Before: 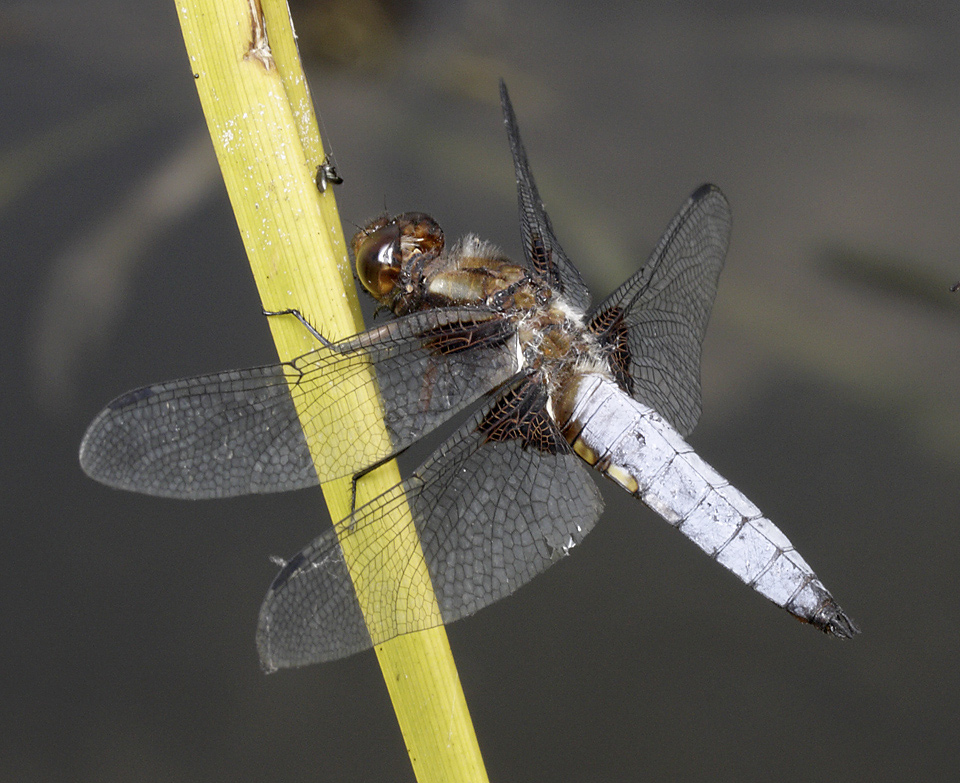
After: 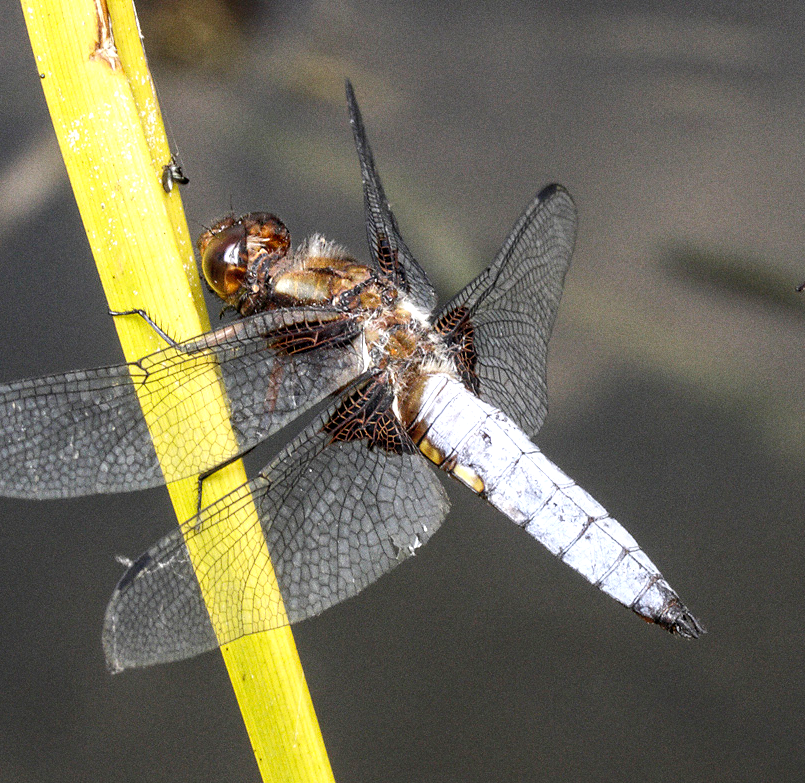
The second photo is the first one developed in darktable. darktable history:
contrast brightness saturation: contrast 0.07, brightness 0.08, saturation 0.18
exposure: exposure 0.131 EV, compensate highlight preservation false
tone equalizer: -8 EV -0.417 EV, -7 EV -0.389 EV, -6 EV -0.333 EV, -5 EV -0.222 EV, -3 EV 0.222 EV, -2 EV 0.333 EV, -1 EV 0.389 EV, +0 EV 0.417 EV, edges refinement/feathering 500, mask exposure compensation -1.57 EV, preserve details no
crop: left 16.145%
local contrast: on, module defaults
grain: coarseness 0.09 ISO
